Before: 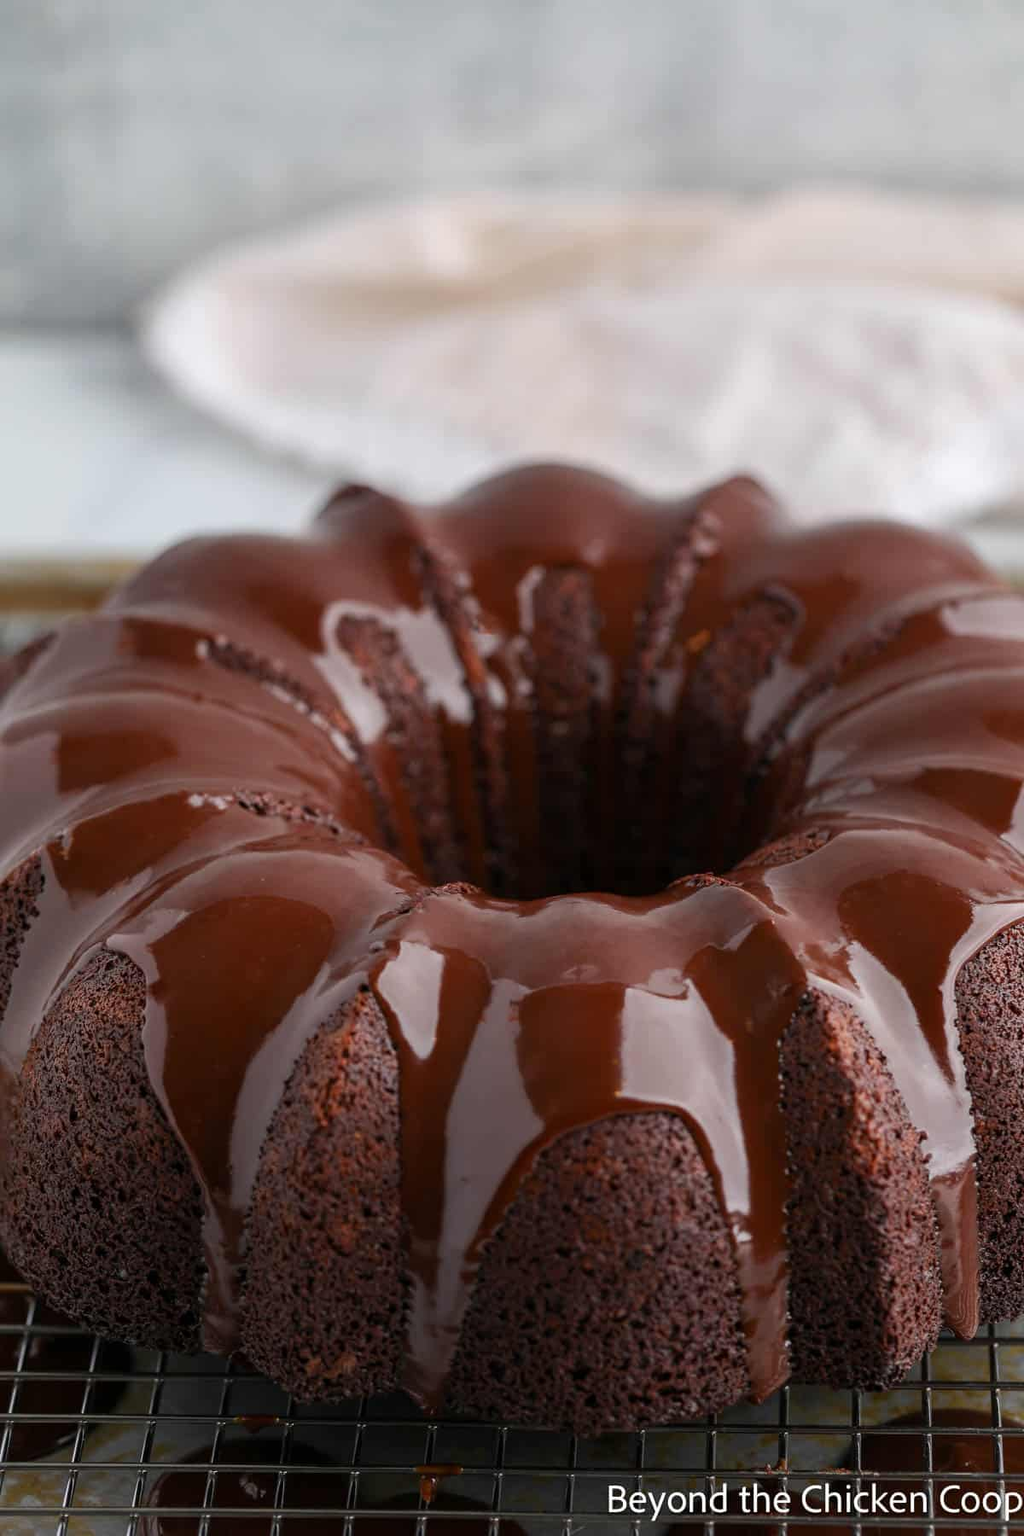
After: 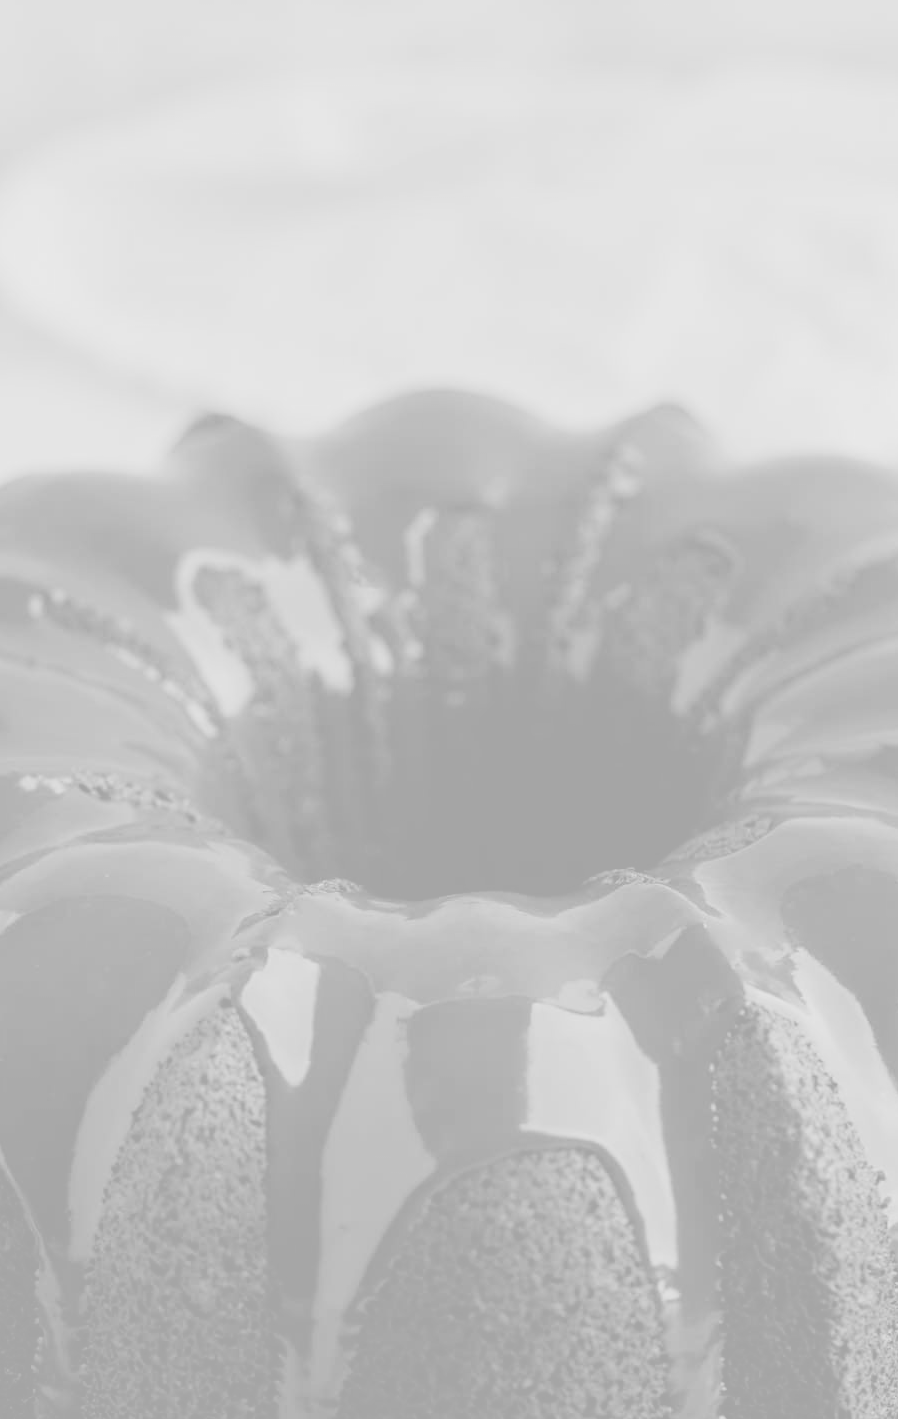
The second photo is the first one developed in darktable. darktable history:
crop: left 16.768%, top 8.653%, right 8.362%, bottom 12.485%
colorize: hue 331.2°, saturation 69%, source mix 30.28%, lightness 69.02%, version 1
white balance: red 1.004, blue 1.096
monochrome: size 3.1
exposure: compensate highlight preservation false
filmic rgb: black relative exposure -7.82 EV, white relative exposure 4.29 EV, hardness 3.86, color science v6 (2022)
